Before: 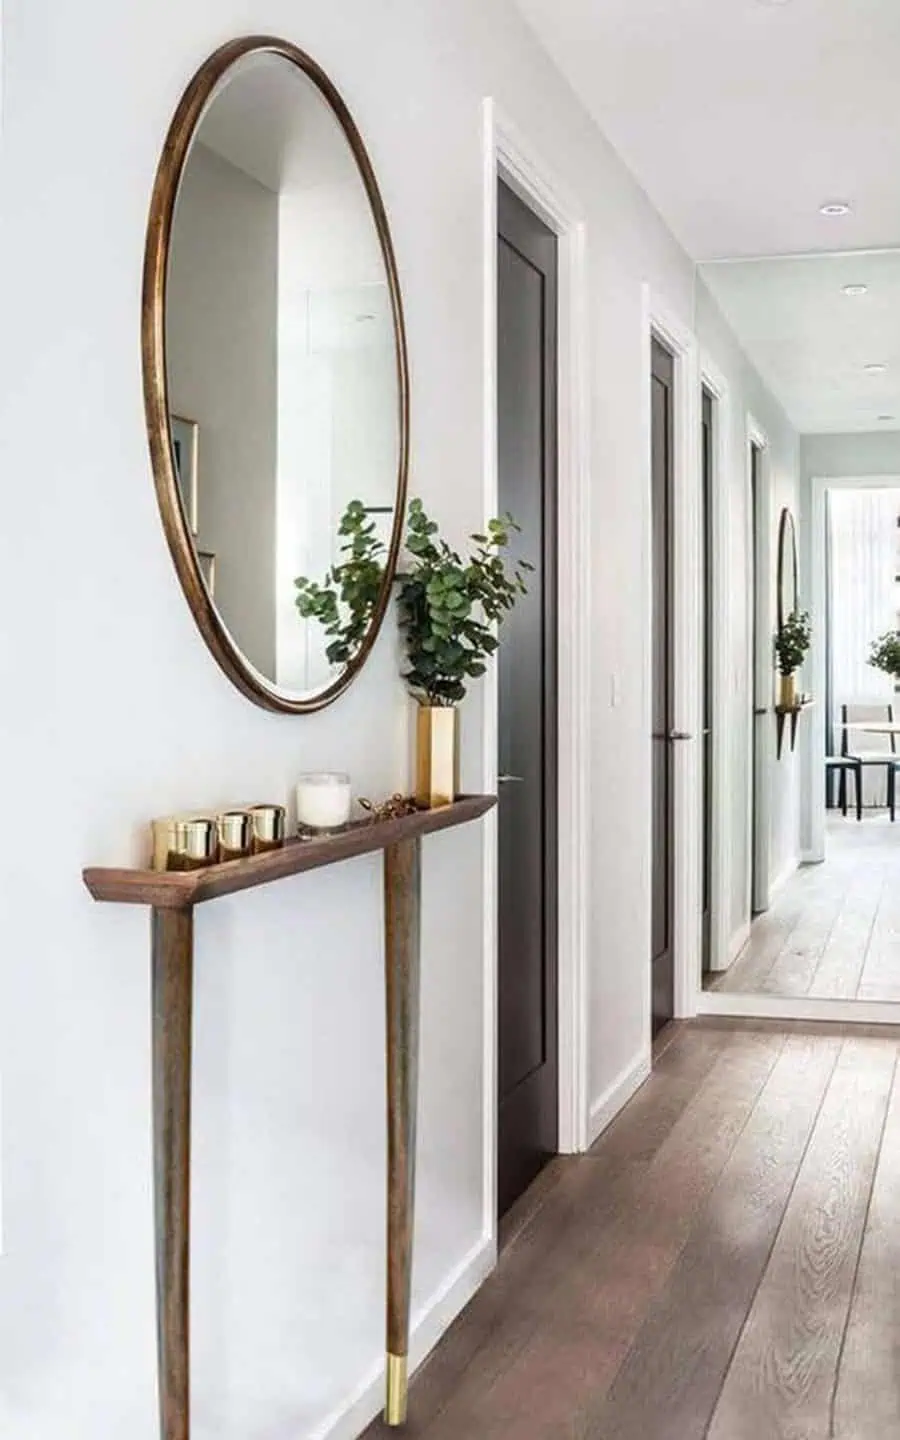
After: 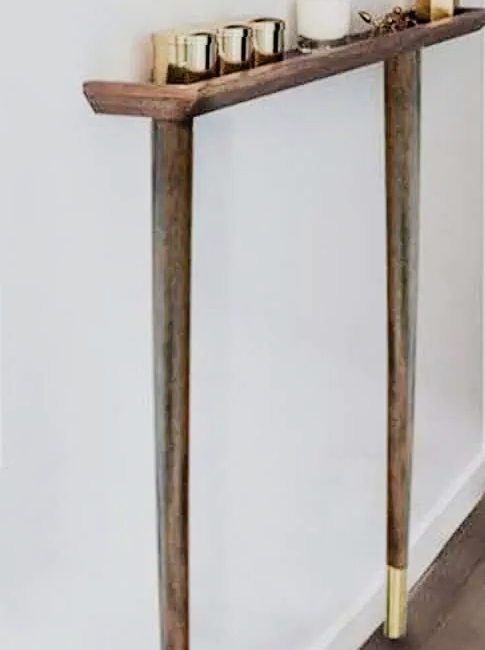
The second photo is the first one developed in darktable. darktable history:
tone equalizer: -8 EV -0.429 EV, -7 EV -0.394 EV, -6 EV -0.348 EV, -5 EV -0.228 EV, -3 EV 0.198 EV, -2 EV 0.349 EV, -1 EV 0.405 EV, +0 EV 0.396 EV, edges refinement/feathering 500, mask exposure compensation -1.57 EV, preserve details no
crop and rotate: top 54.657%, right 46.074%, bottom 0.191%
filmic rgb: black relative exposure -7.65 EV, white relative exposure 4.56 EV, threshold 2.95 EV, hardness 3.61, enable highlight reconstruction true
